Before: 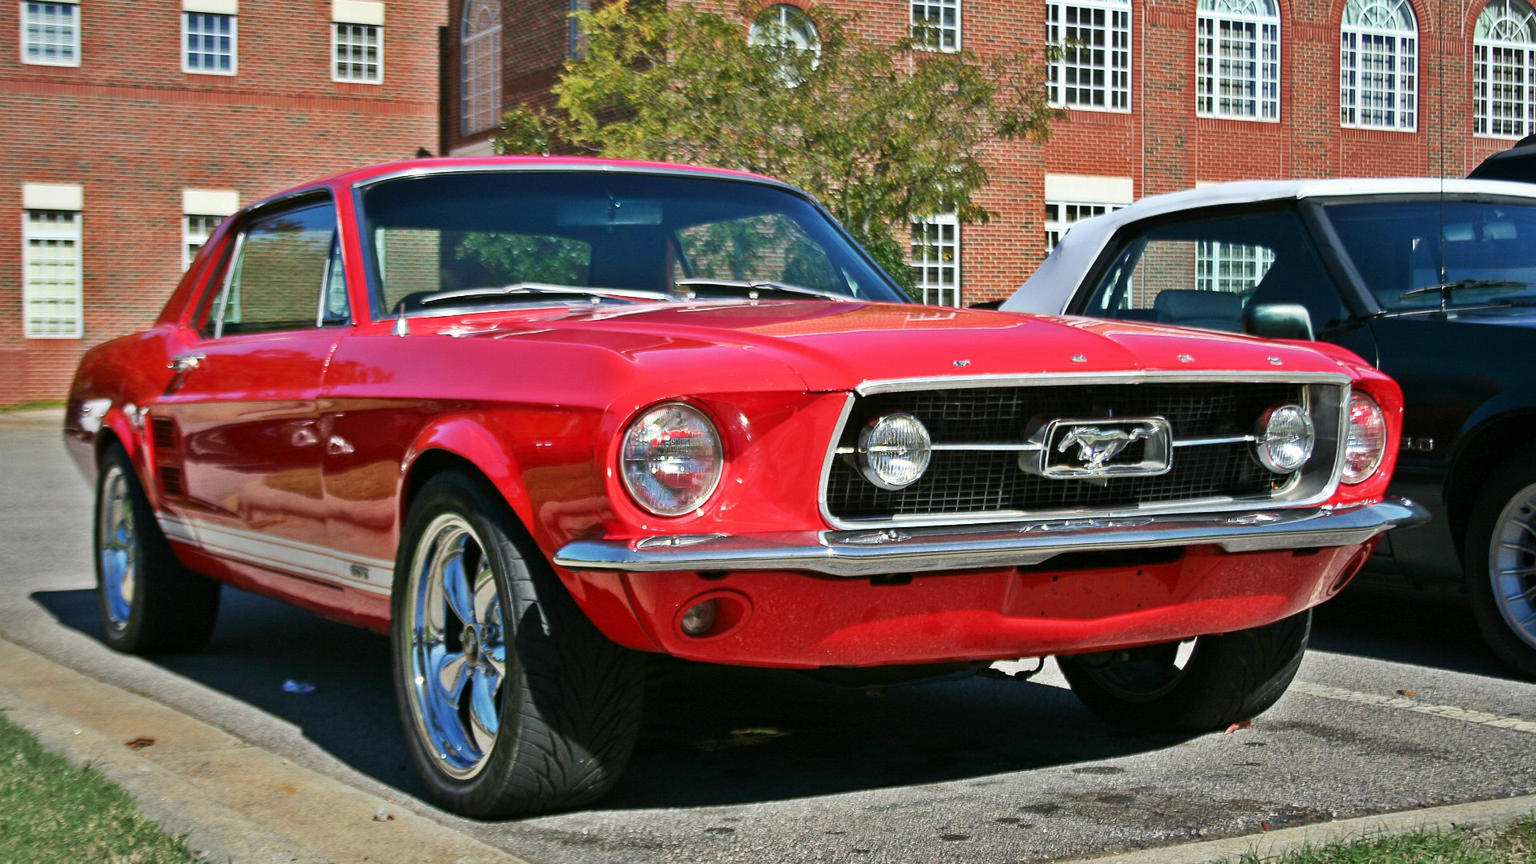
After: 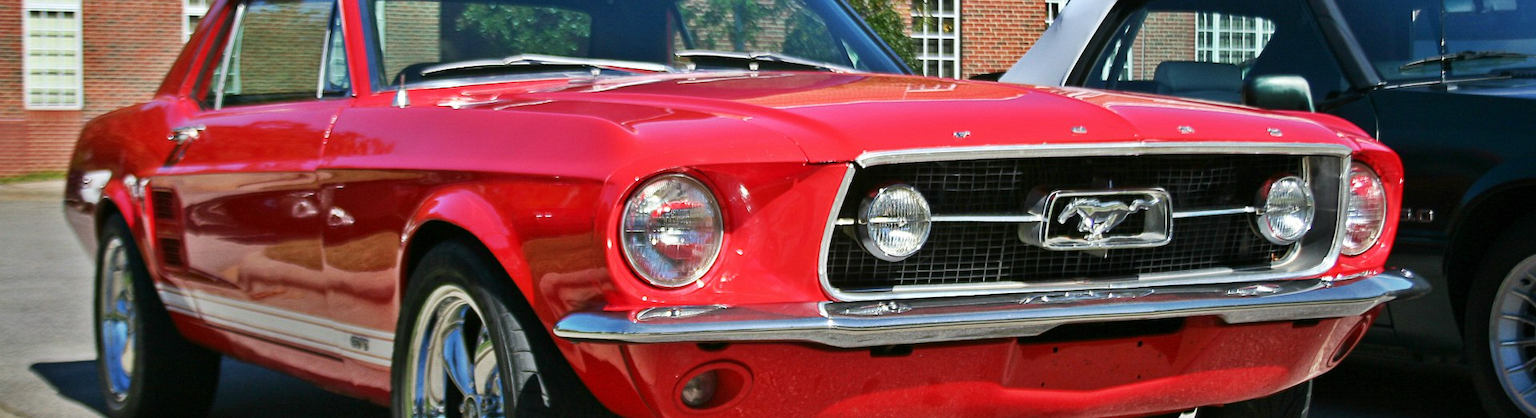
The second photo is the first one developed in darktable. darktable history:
crop and rotate: top 26.482%, bottom 25.025%
